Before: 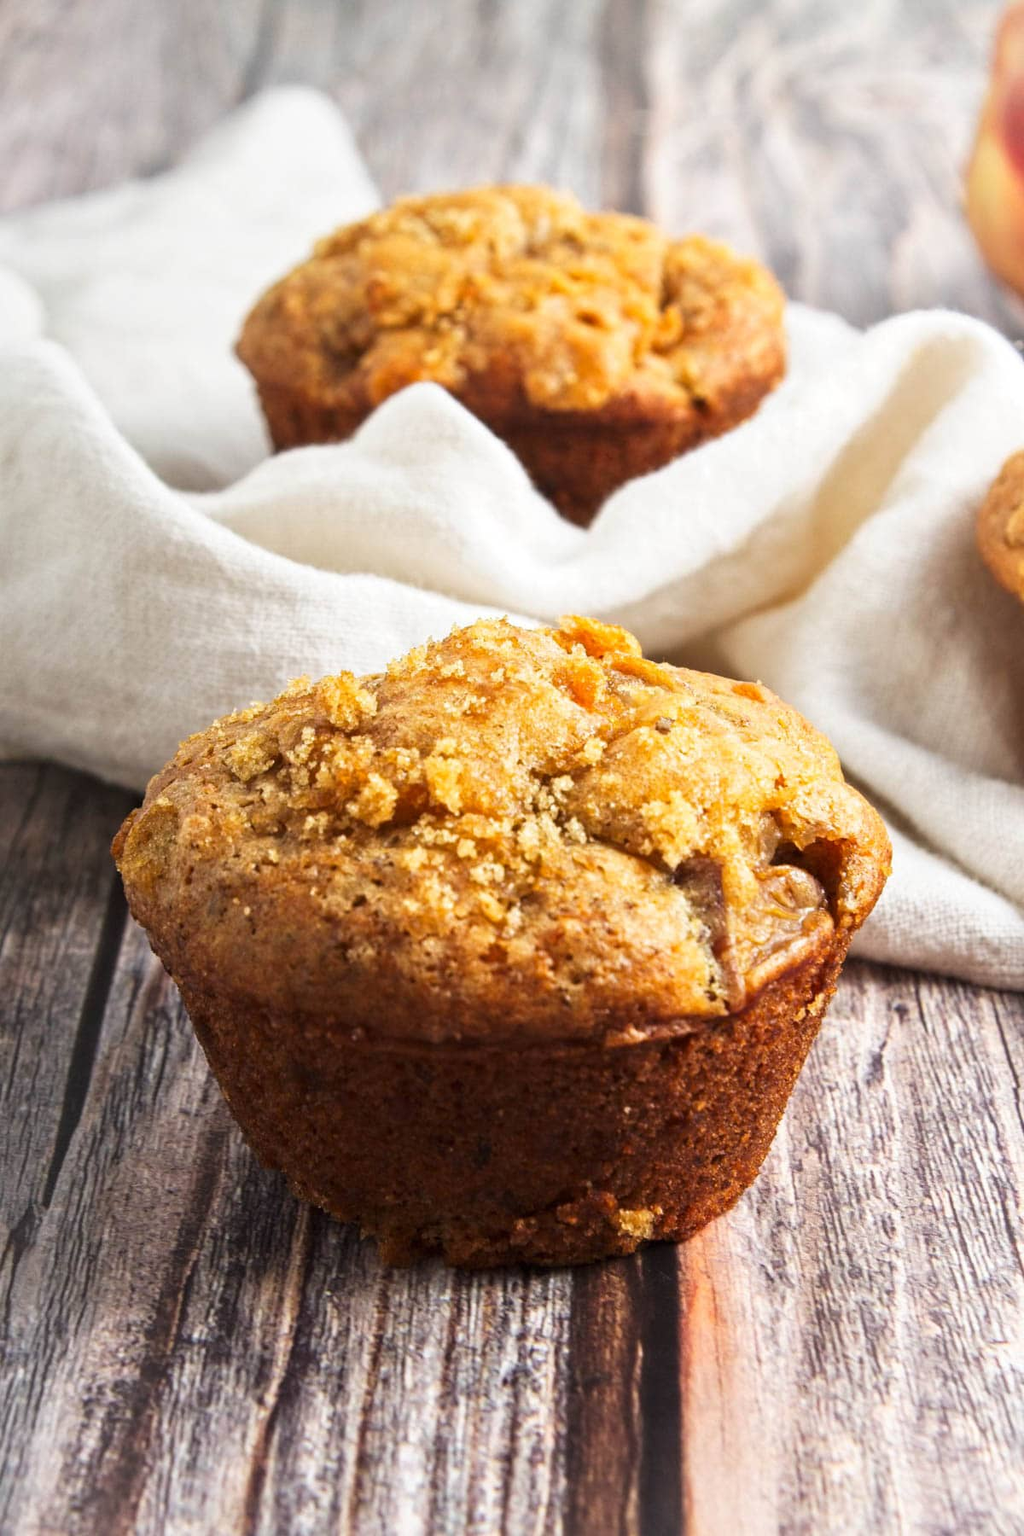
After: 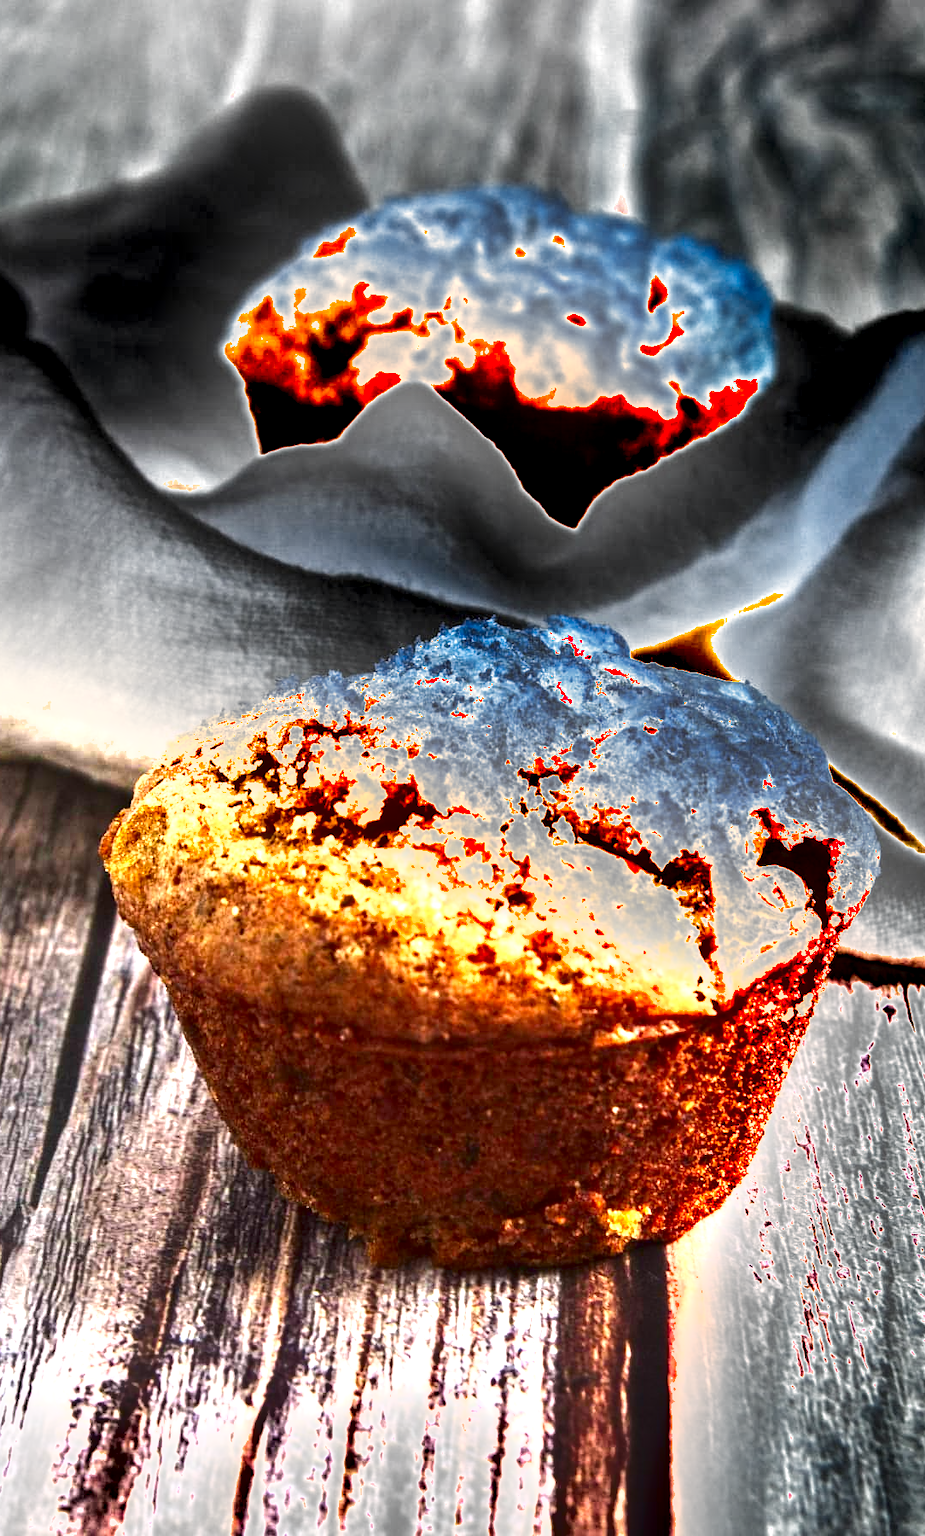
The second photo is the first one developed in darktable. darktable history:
crop and rotate: left 1.195%, right 8.335%
exposure: exposure 2.015 EV, compensate exposure bias true, compensate highlight preservation false
local contrast: on, module defaults
contrast brightness saturation: contrast 0.133, brightness -0.233, saturation 0.141
shadows and highlights: shadows 59.99, soften with gaussian
